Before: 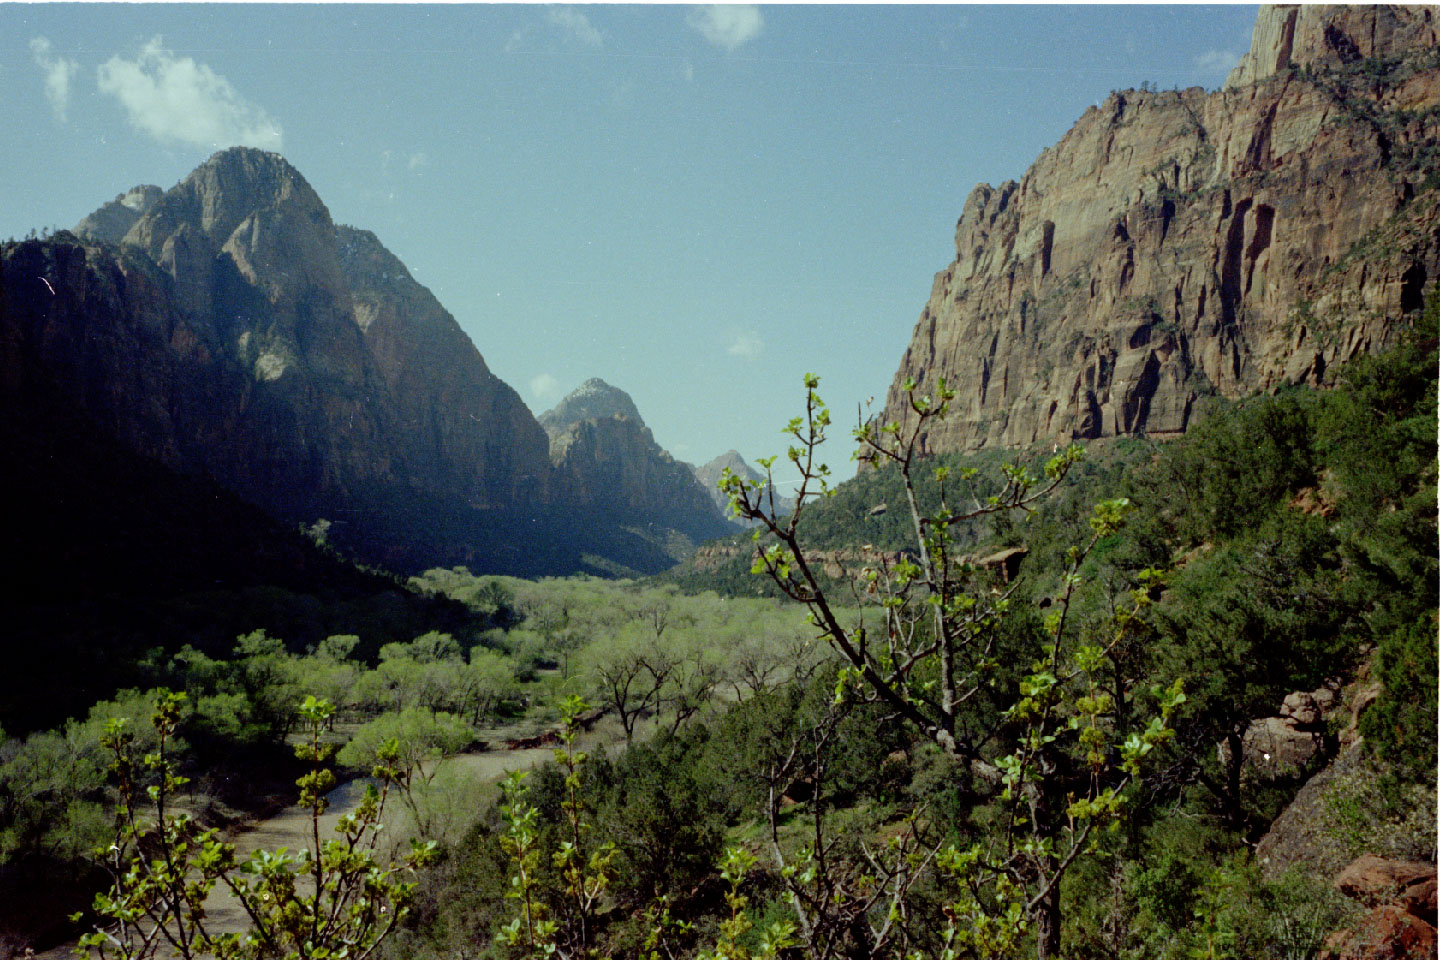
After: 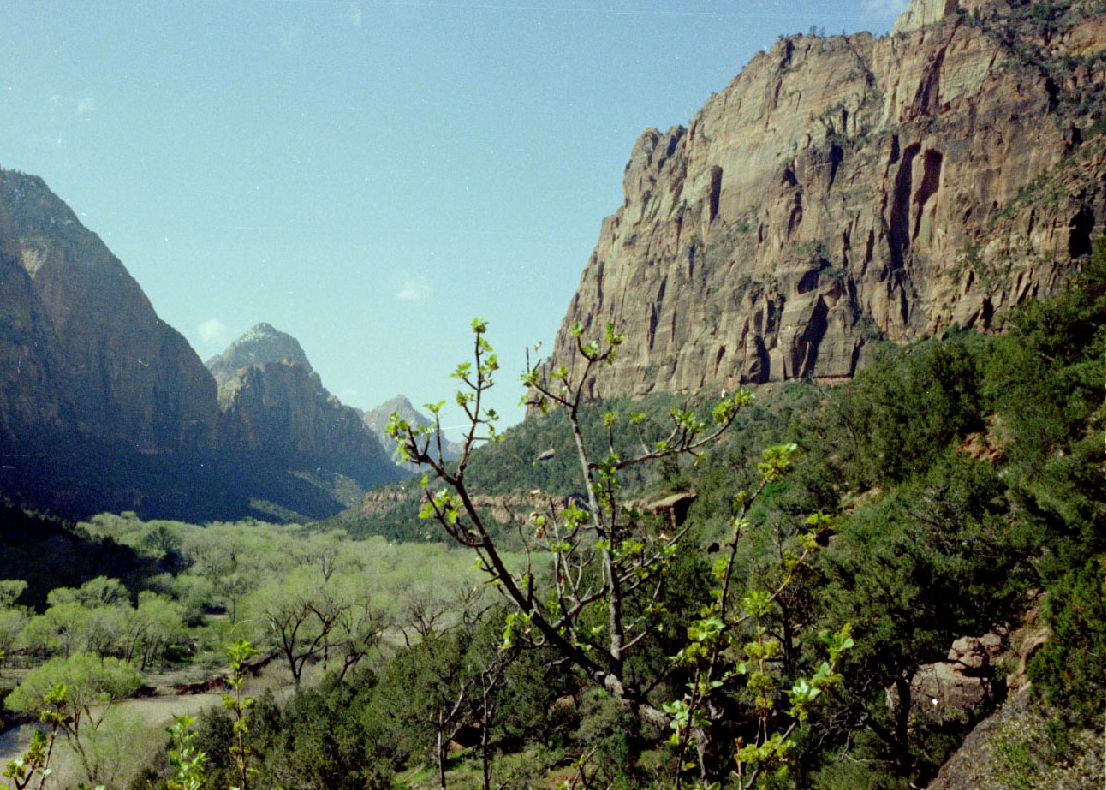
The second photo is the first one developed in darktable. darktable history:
crop: left 23.095%, top 5.827%, bottom 11.854%
exposure: black level correction 0.001, exposure 0.5 EV, compensate exposure bias true, compensate highlight preservation false
